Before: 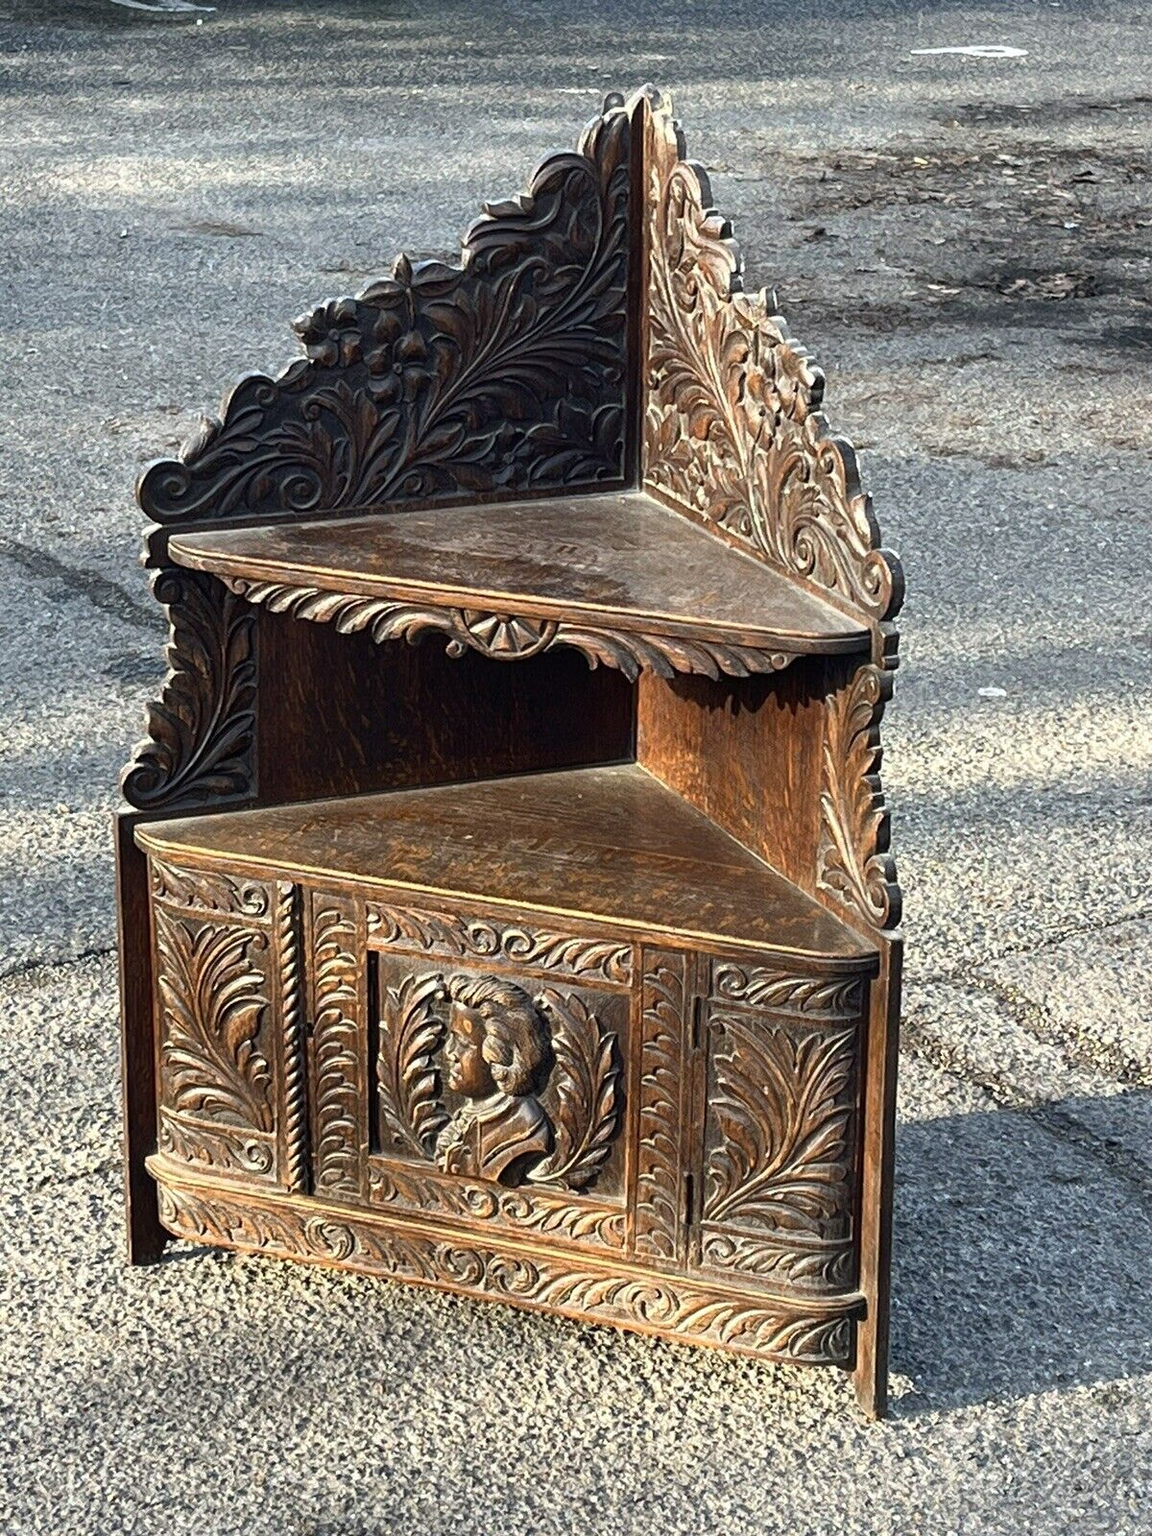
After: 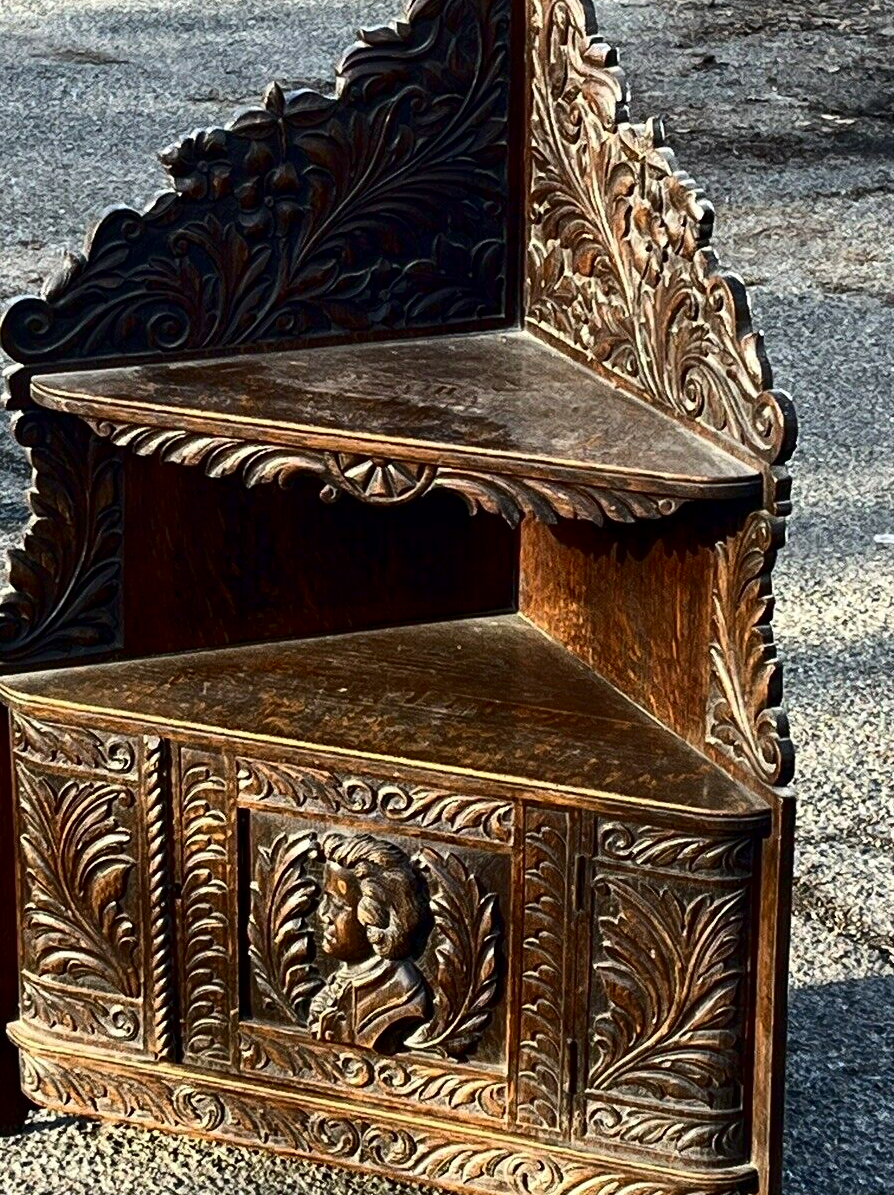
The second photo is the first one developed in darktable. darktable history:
contrast brightness saturation: contrast 0.192, brightness -0.23, saturation 0.112
crop and rotate: left 12.096%, top 11.412%, right 13.389%, bottom 13.883%
local contrast: mode bilateral grid, contrast 100, coarseness 100, detail 109%, midtone range 0.2
